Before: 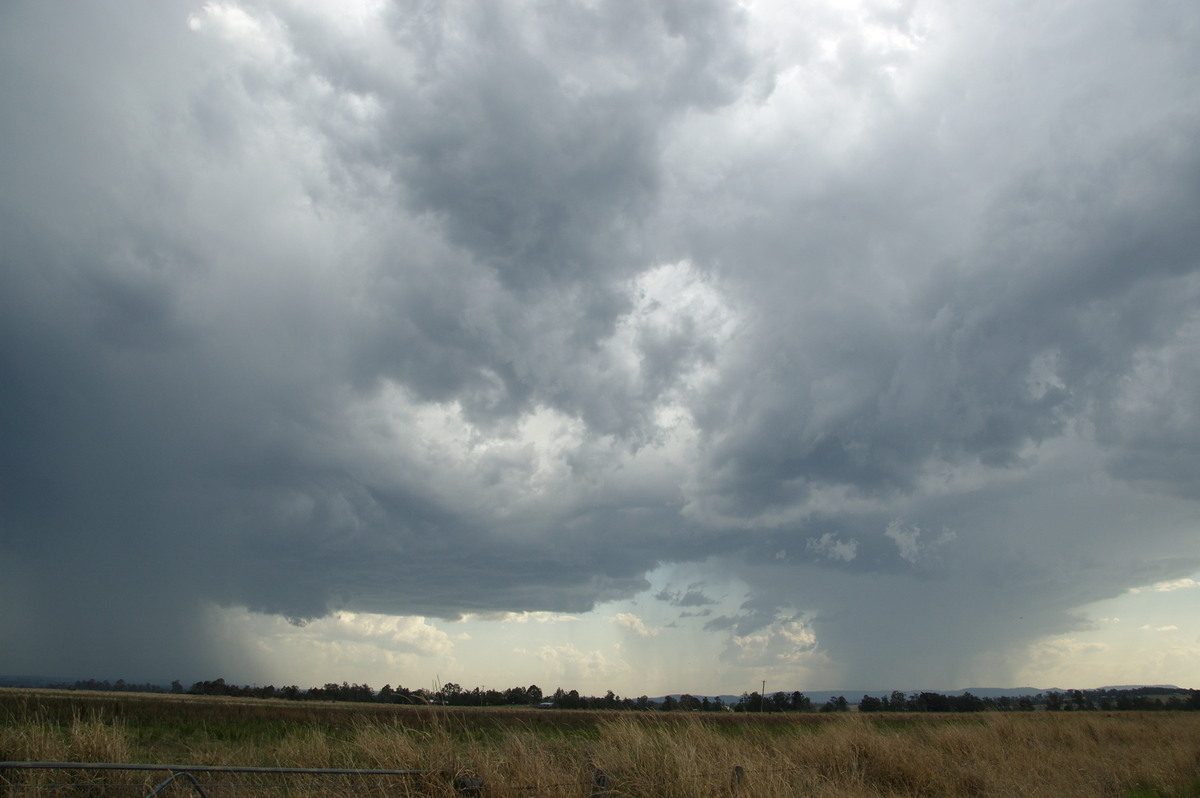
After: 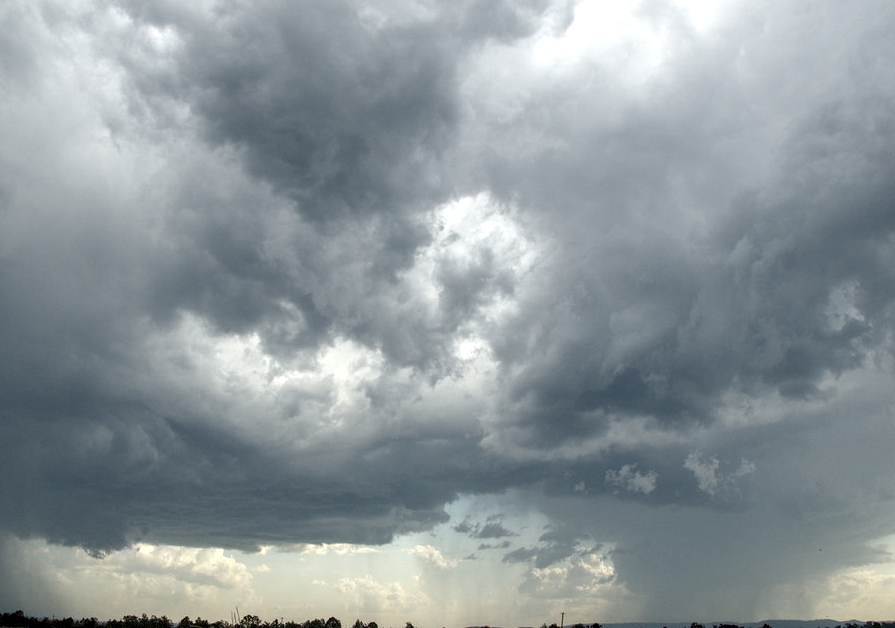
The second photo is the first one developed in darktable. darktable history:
local contrast: highlights 65%, shadows 53%, detail 168%, midtone range 0.509
crop: left 16.754%, top 8.618%, right 8.648%, bottom 12.65%
